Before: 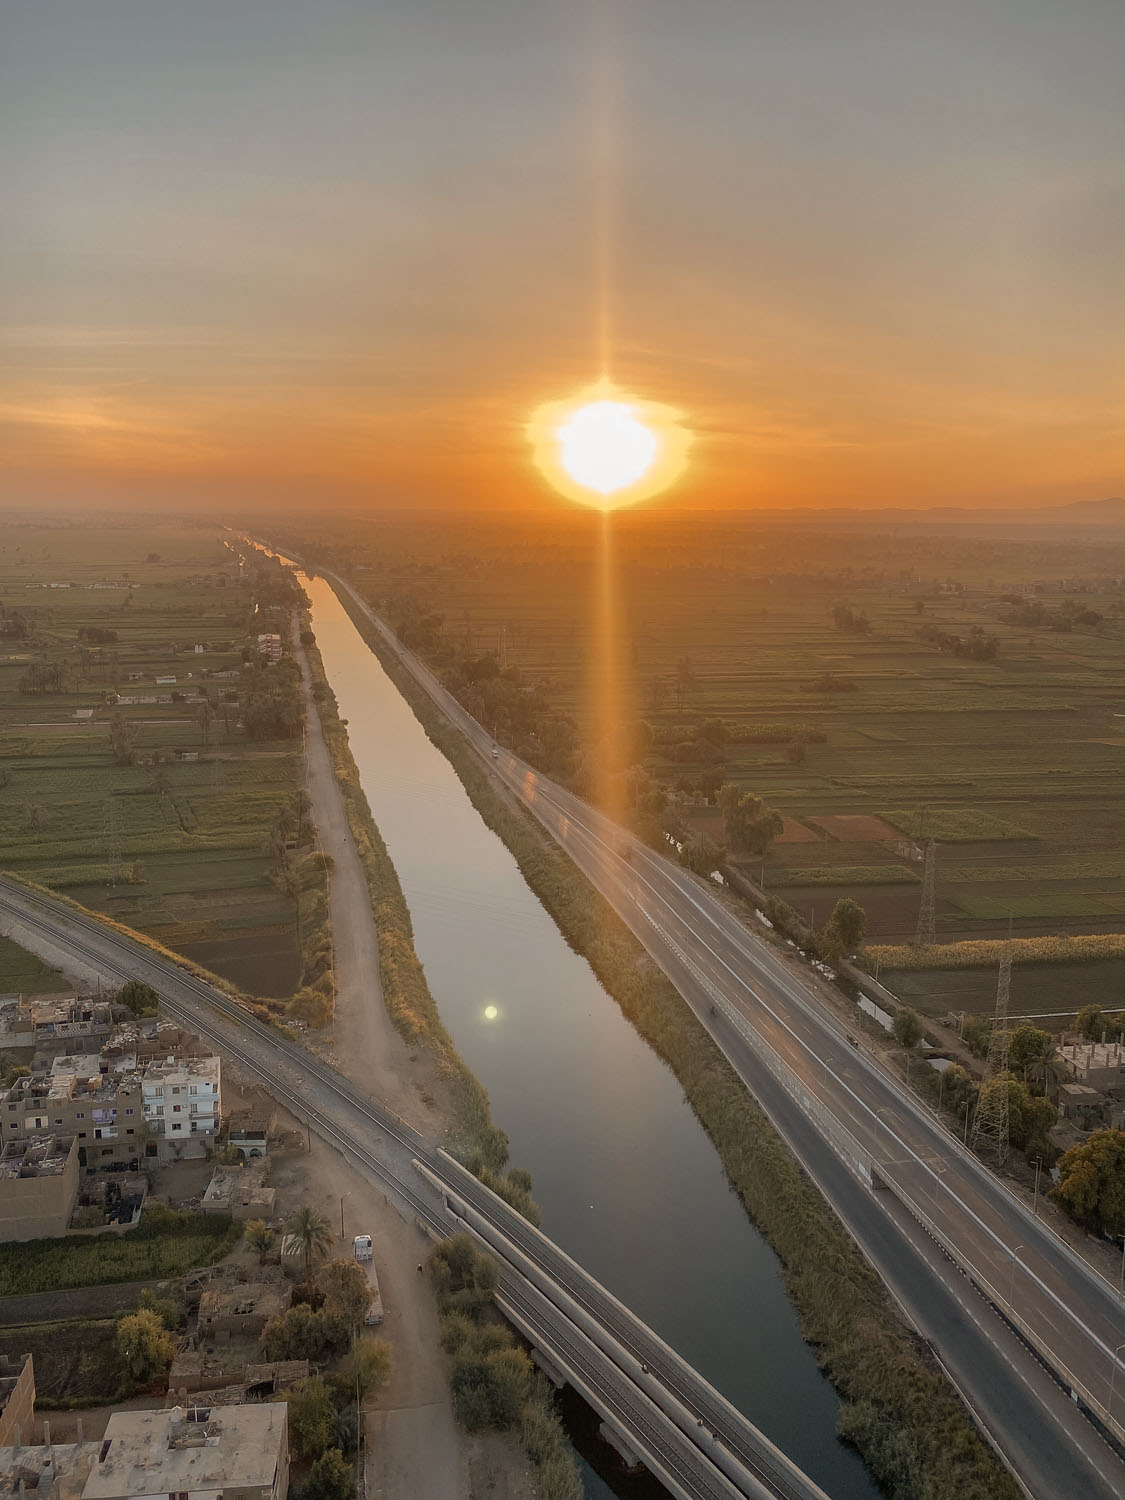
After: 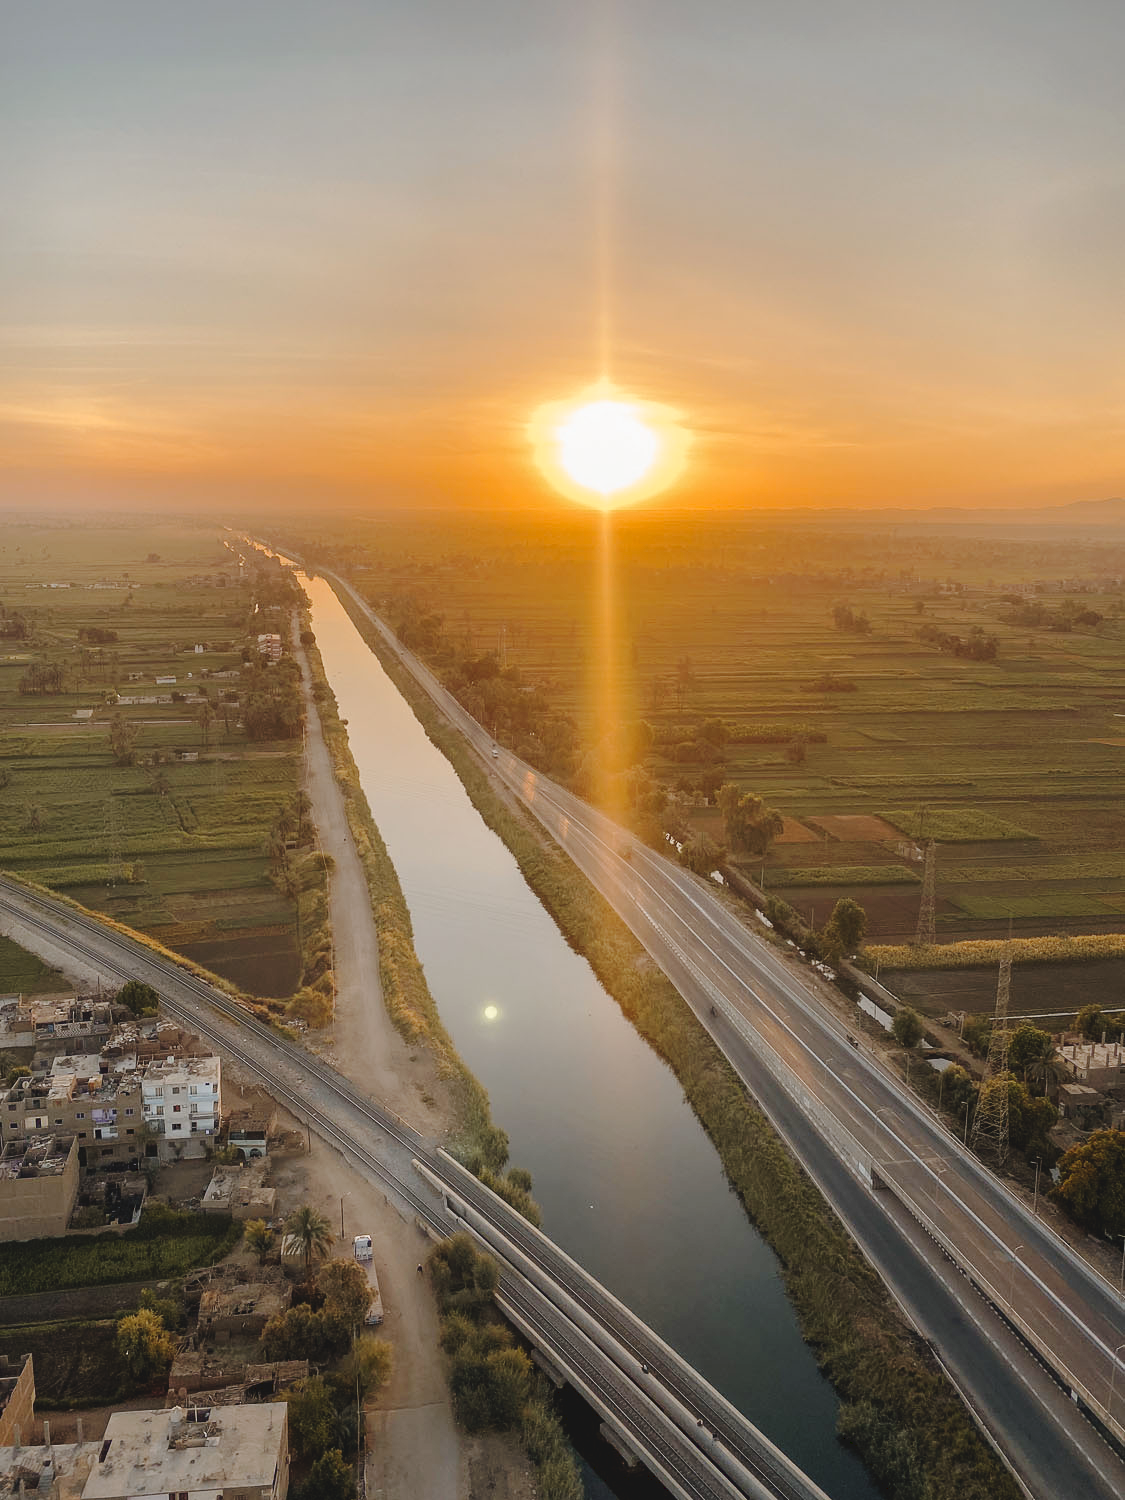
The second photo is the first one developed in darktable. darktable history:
tone curve: curves: ch0 [(0, 0) (0.003, 0.072) (0.011, 0.073) (0.025, 0.072) (0.044, 0.076) (0.069, 0.089) (0.1, 0.103) (0.136, 0.123) (0.177, 0.158) (0.224, 0.21) (0.277, 0.275) (0.335, 0.372) (0.399, 0.463) (0.468, 0.556) (0.543, 0.633) (0.623, 0.712) (0.709, 0.795) (0.801, 0.869) (0.898, 0.942) (1, 1)], preserve colors none
